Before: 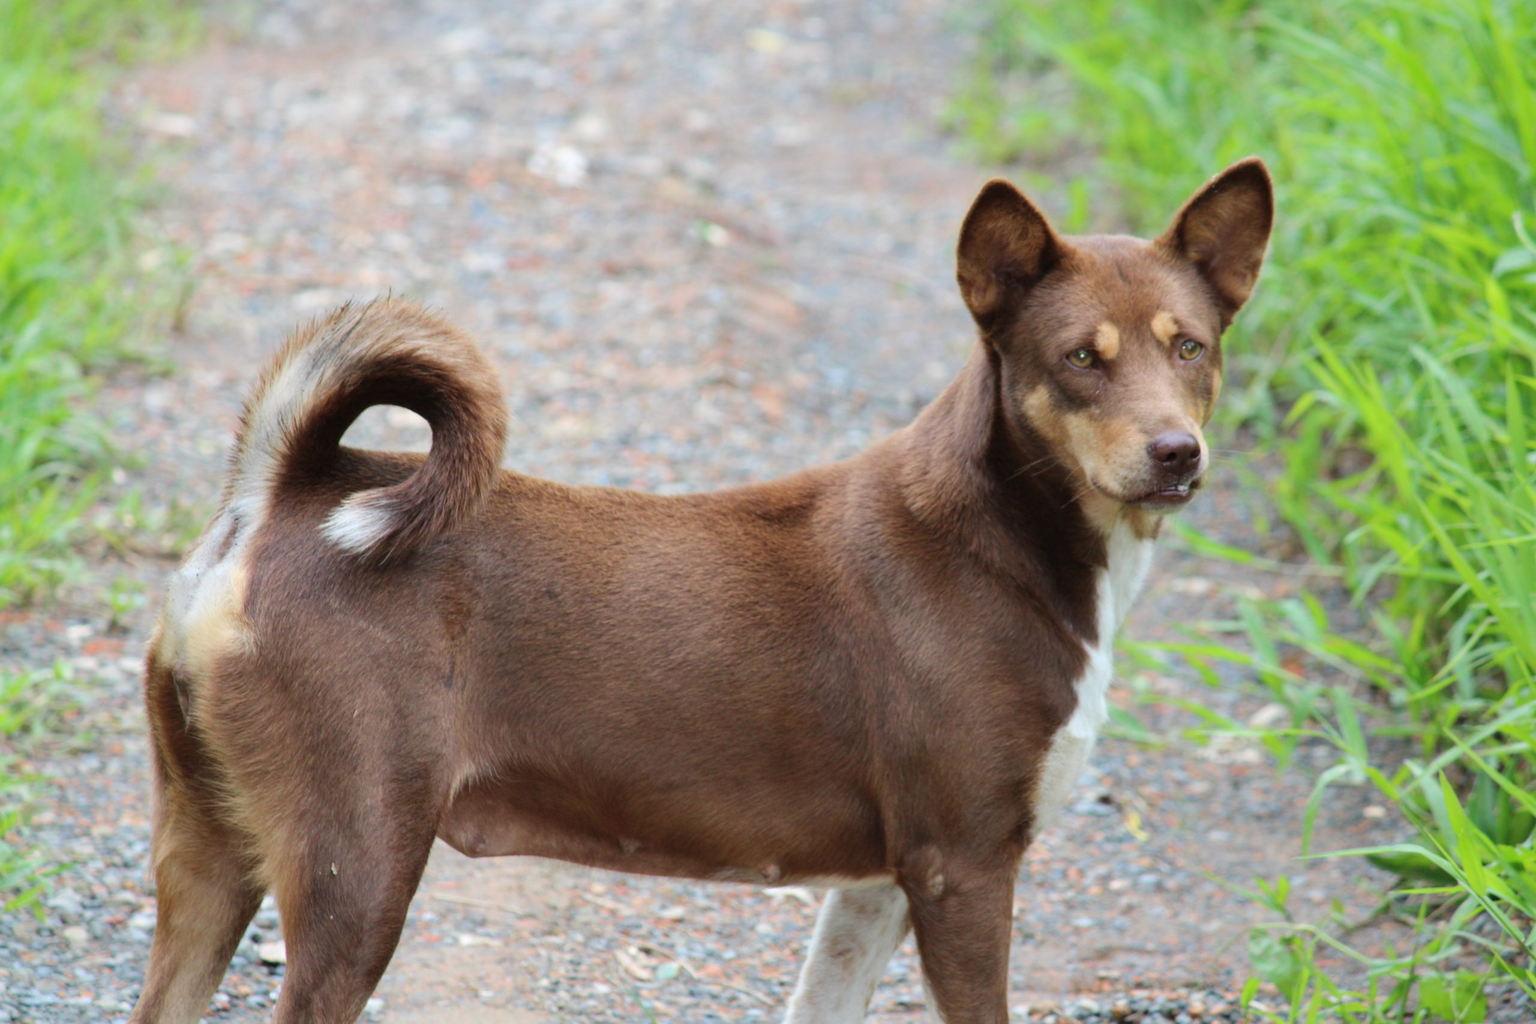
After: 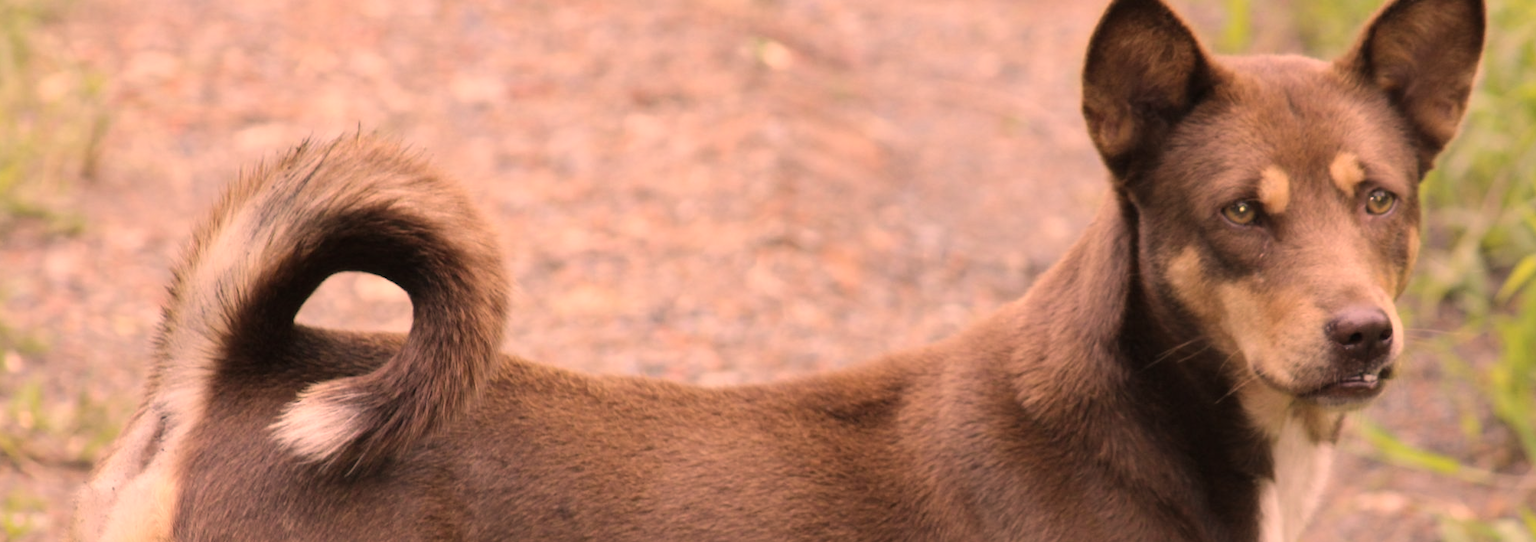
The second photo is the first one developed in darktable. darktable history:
color correction: highlights a* 39.93, highlights b* 39.77, saturation 0.694
crop: left 7.084%, top 18.758%, right 14.491%, bottom 39.701%
